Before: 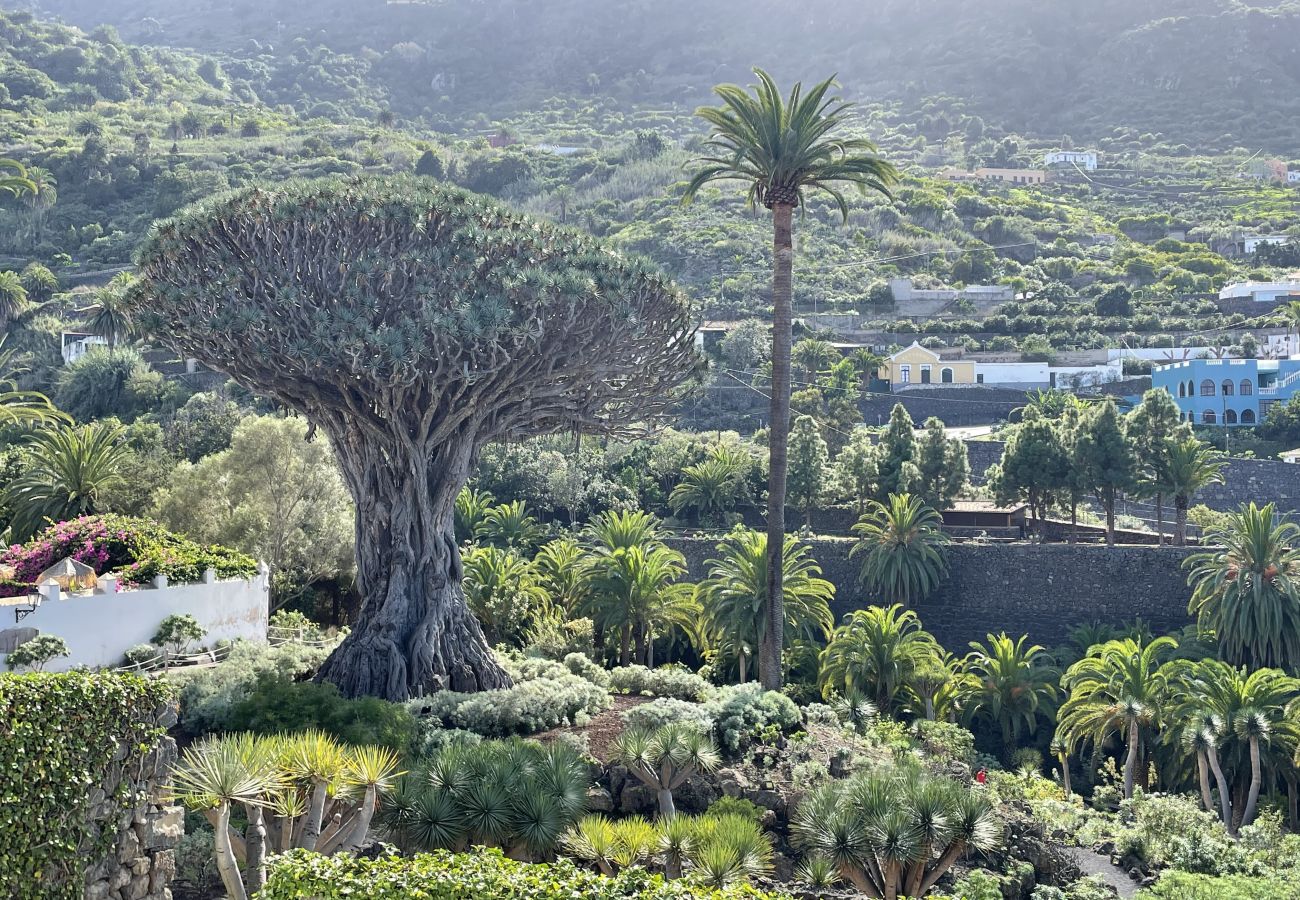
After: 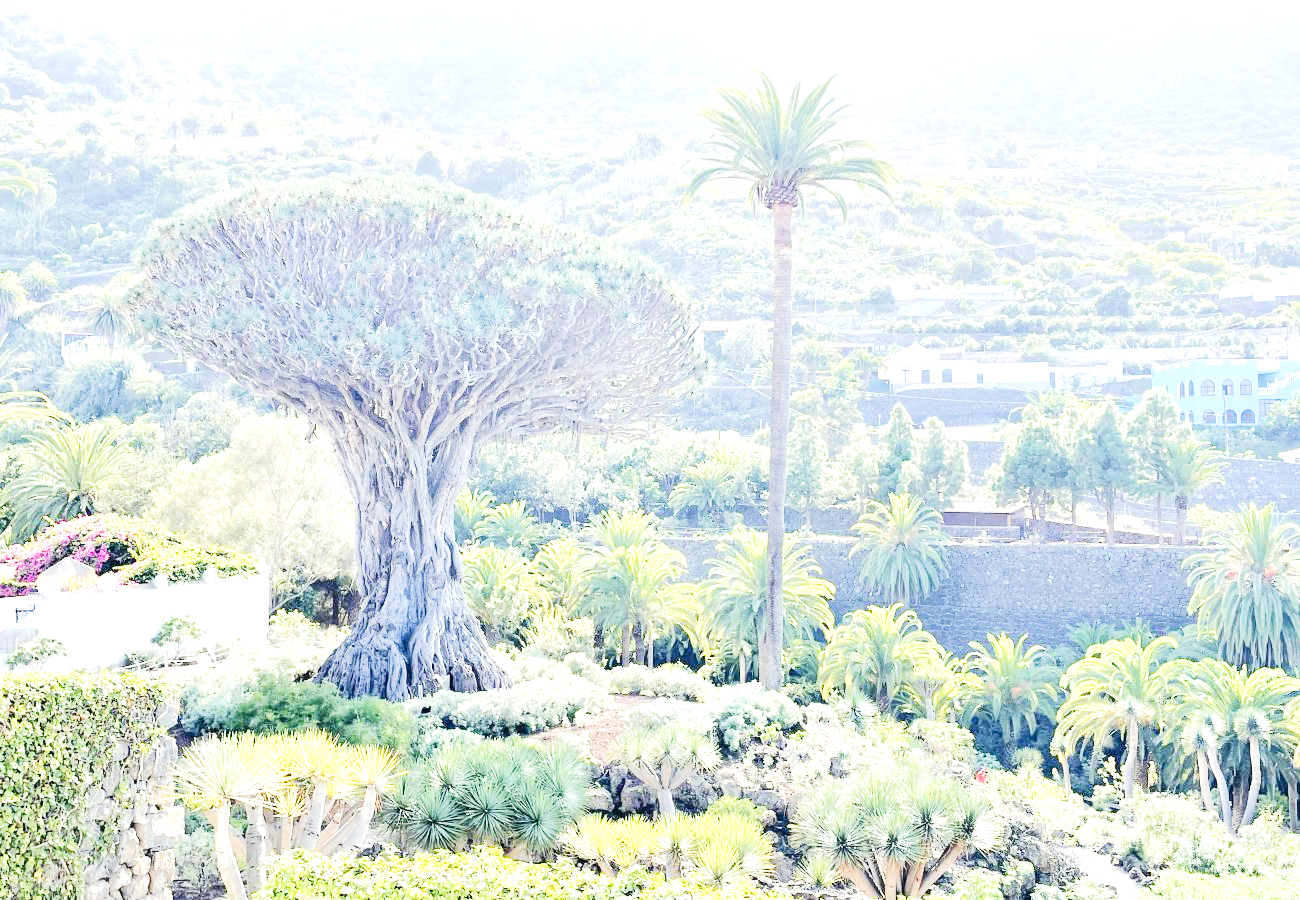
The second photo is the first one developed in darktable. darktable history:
tone equalizer: -7 EV 0.162 EV, -6 EV 0.576 EV, -5 EV 1.13 EV, -4 EV 1.31 EV, -3 EV 1.13 EV, -2 EV 0.6 EV, -1 EV 0.153 EV, edges refinement/feathering 500, mask exposure compensation -1.57 EV, preserve details no
exposure: black level correction 0, exposure 1.742 EV, compensate exposure bias true, compensate highlight preservation false
tone curve: curves: ch0 [(0, 0.003) (0.044, 0.032) (0.12, 0.089) (0.19, 0.175) (0.271, 0.294) (0.457, 0.546) (0.588, 0.71) (0.701, 0.815) (0.86, 0.922) (1, 0.982)]; ch1 [(0, 0) (0.247, 0.215) (0.433, 0.382) (0.466, 0.426) (0.493, 0.481) (0.501, 0.5) (0.517, 0.524) (0.557, 0.582) (0.598, 0.651) (0.671, 0.735) (0.796, 0.85) (1, 1)]; ch2 [(0, 0) (0.249, 0.216) (0.357, 0.317) (0.448, 0.432) (0.478, 0.492) (0.498, 0.499) (0.517, 0.53) (0.537, 0.57) (0.569, 0.623) (0.61, 0.663) (0.706, 0.75) (0.808, 0.809) (0.991, 0.968)], preserve colors none
